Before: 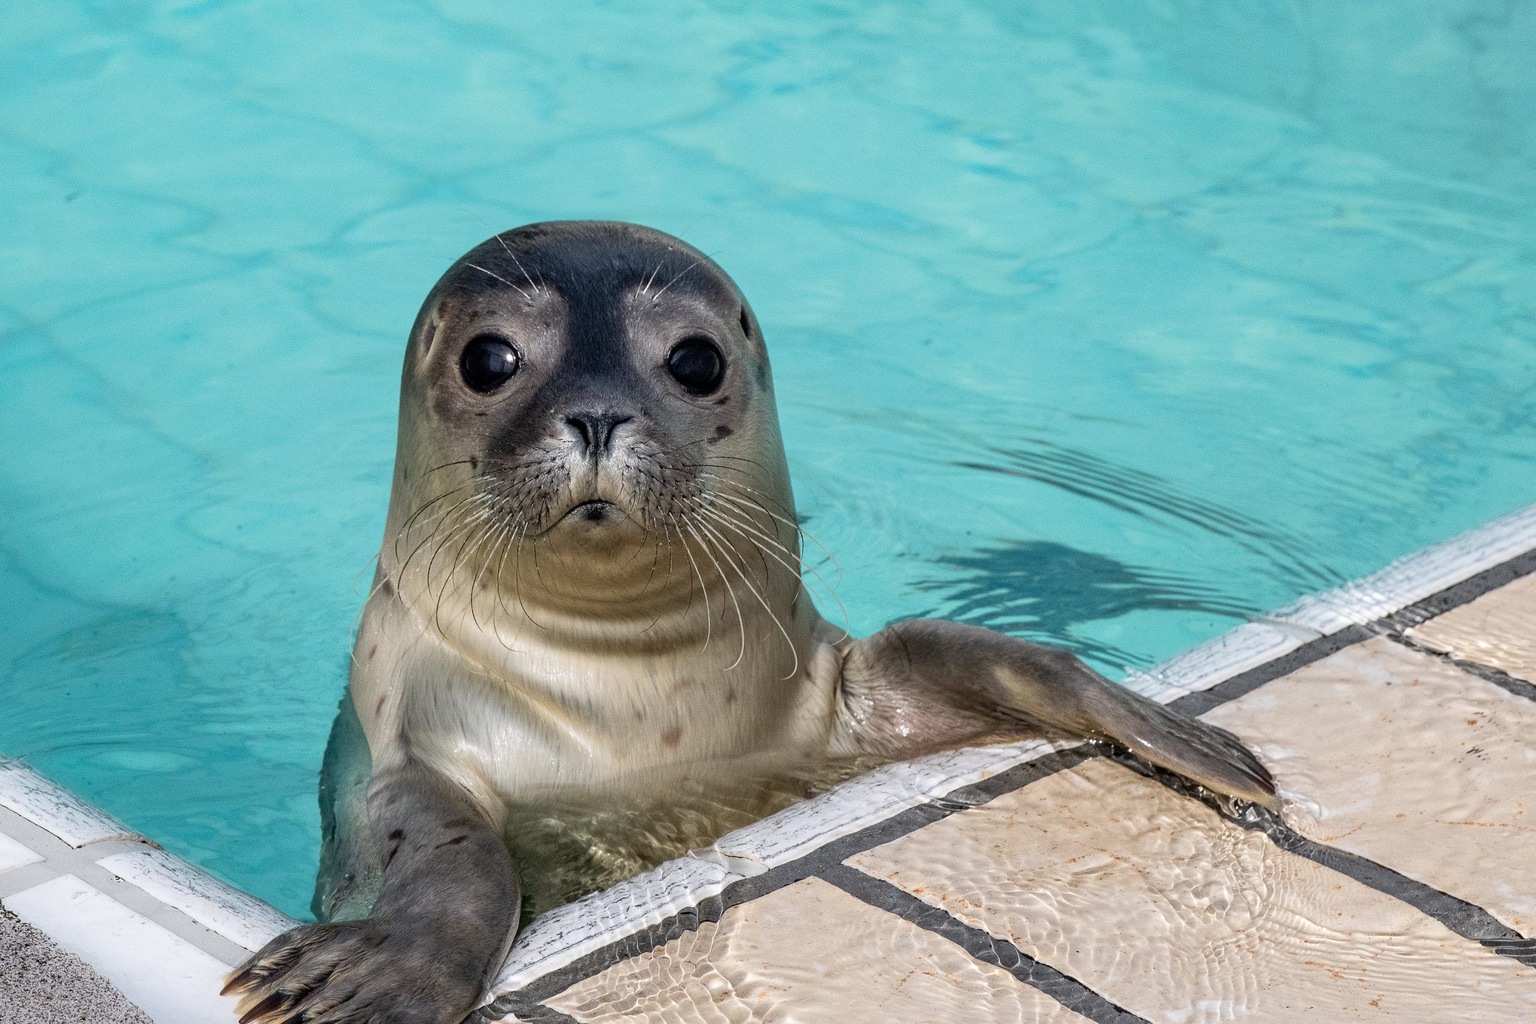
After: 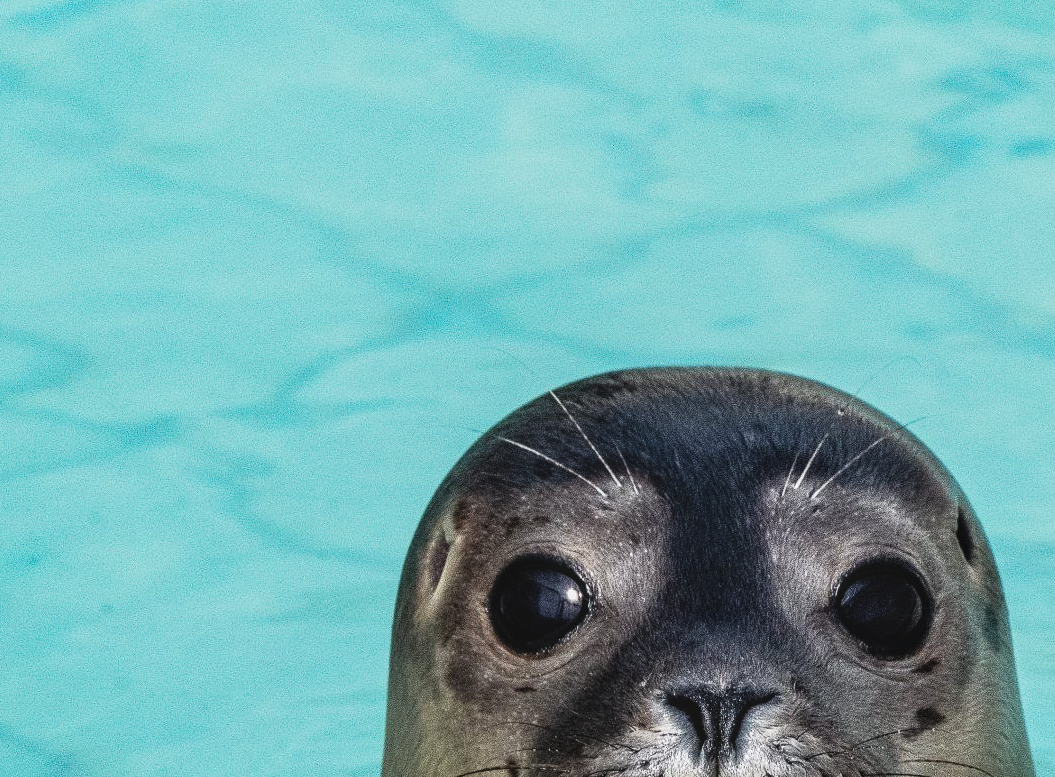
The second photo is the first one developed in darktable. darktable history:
tone curve: curves: ch0 [(0, 0.084) (0.155, 0.169) (0.46, 0.466) (0.751, 0.788) (1, 0.961)]; ch1 [(0, 0) (0.43, 0.408) (0.476, 0.469) (0.505, 0.503) (0.553, 0.563) (0.592, 0.581) (0.631, 0.625) (1, 1)]; ch2 [(0, 0) (0.505, 0.495) (0.55, 0.557) (0.583, 0.573) (1, 1)], preserve colors none
local contrast: detail 130%
crop and rotate: left 10.83%, top 0.095%, right 47.927%, bottom 54.335%
